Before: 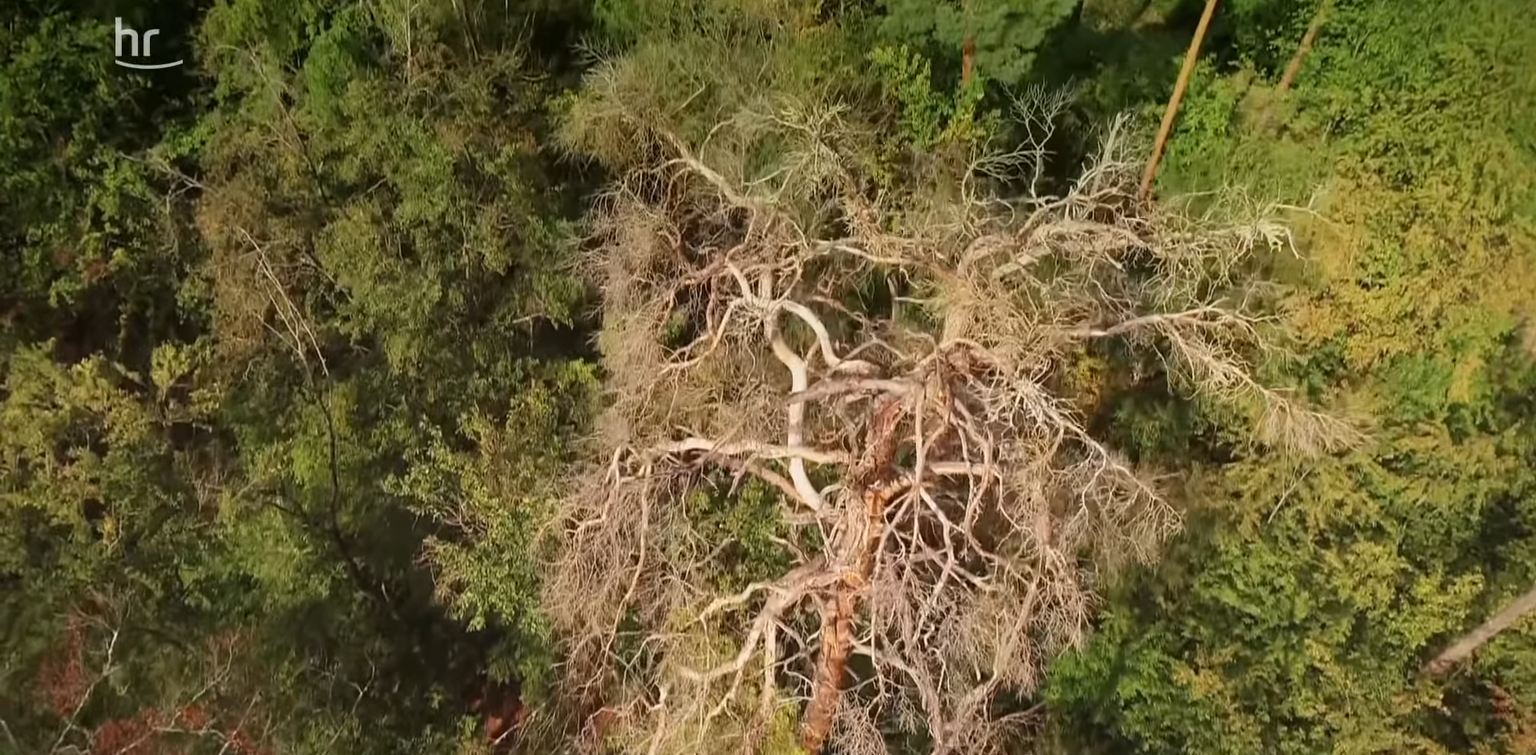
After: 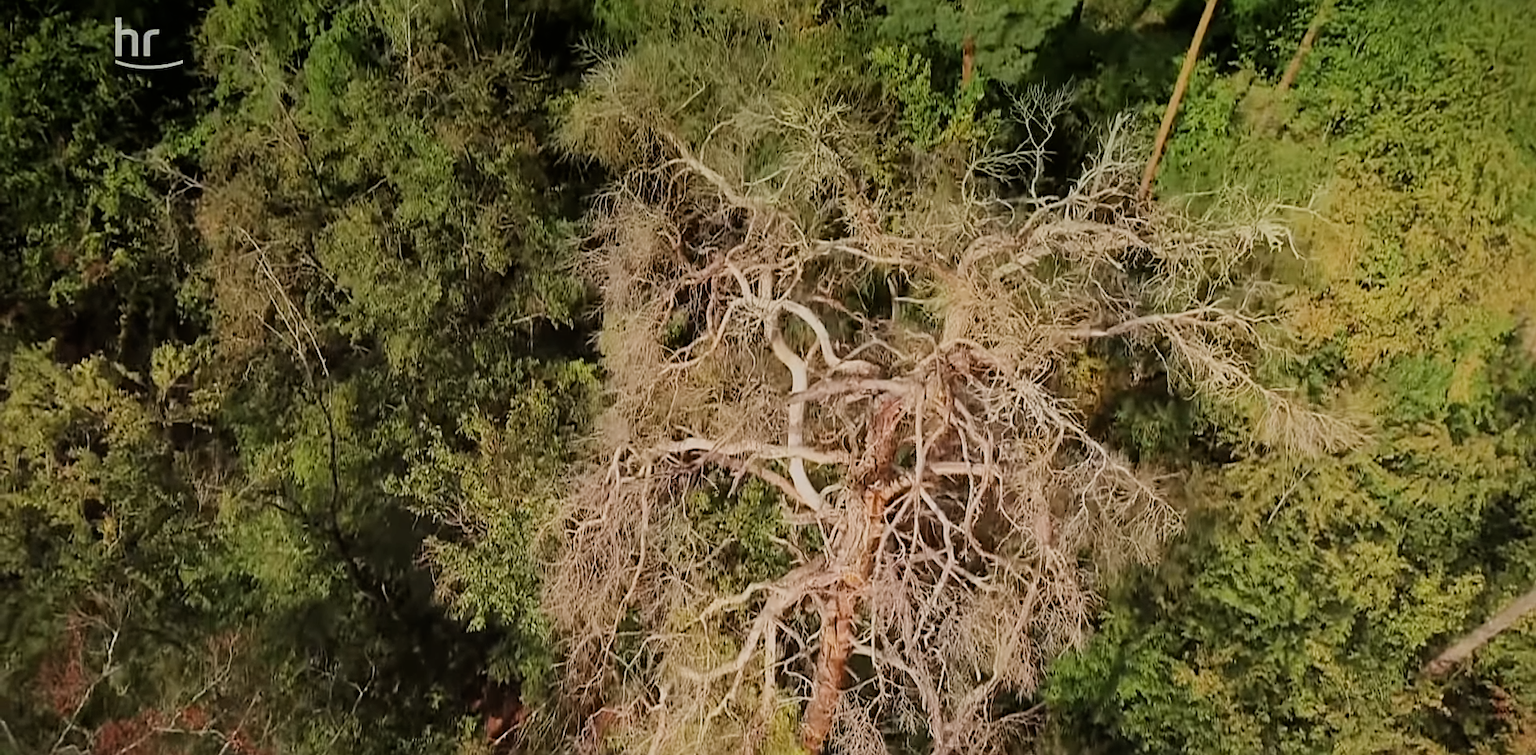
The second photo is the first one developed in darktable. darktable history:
sharpen: on, module defaults
filmic rgb: black relative exposure -7.65 EV, white relative exposure 4.56 EV, hardness 3.61
